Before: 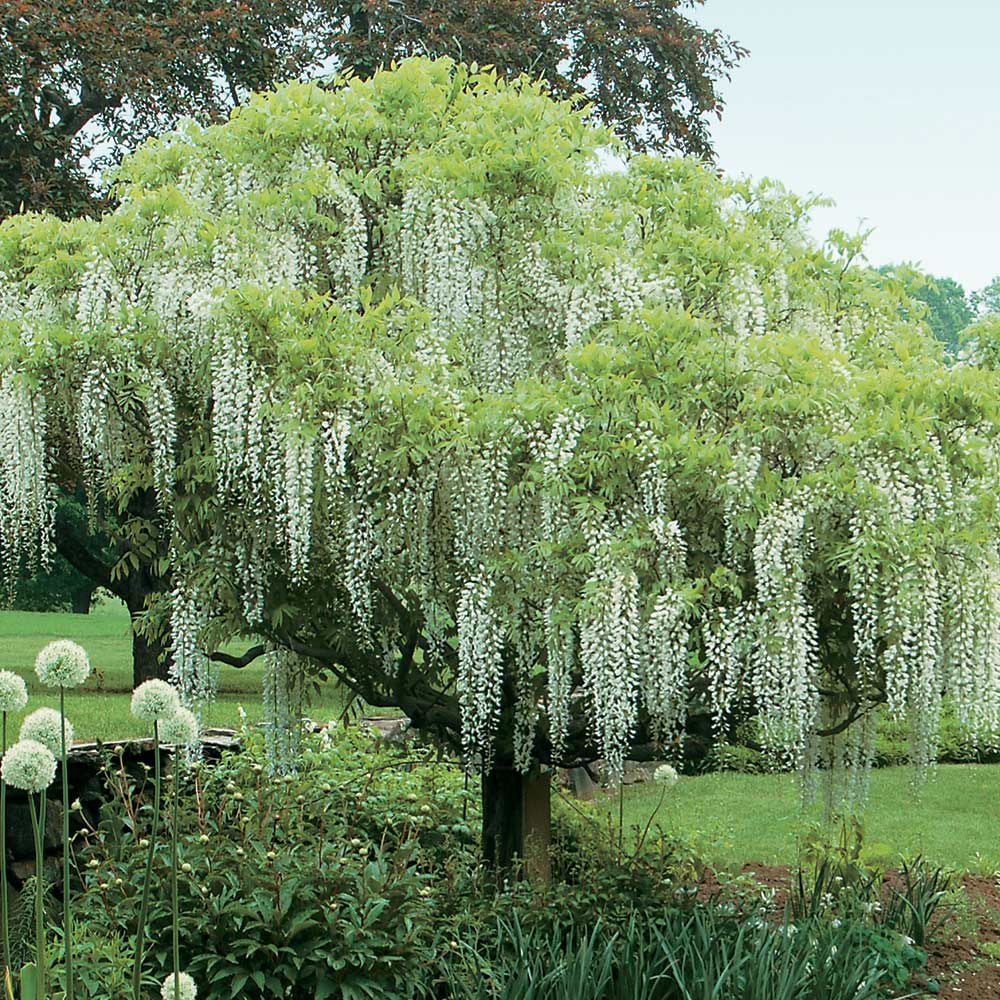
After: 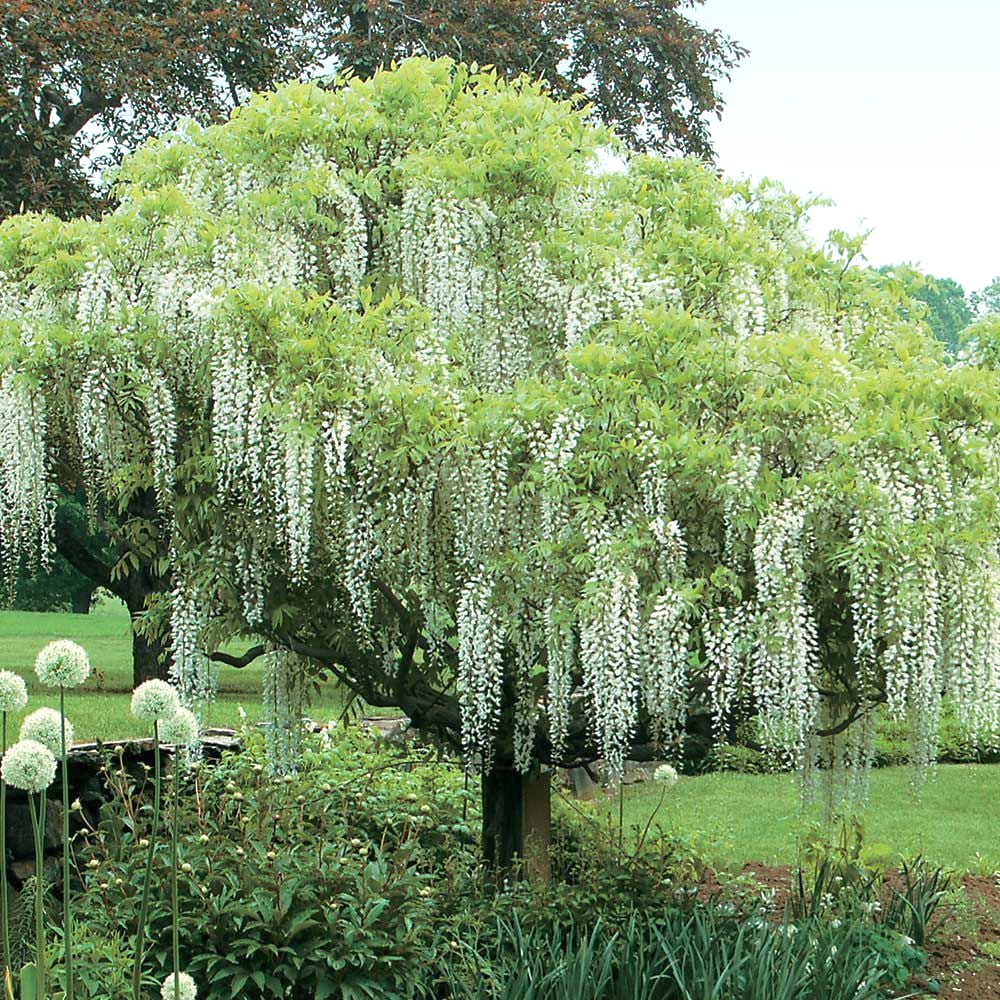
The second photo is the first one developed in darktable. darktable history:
exposure: black level correction 0, exposure 0.3 EV, compensate highlight preservation false
shadows and highlights: shadows 25, highlights -25
